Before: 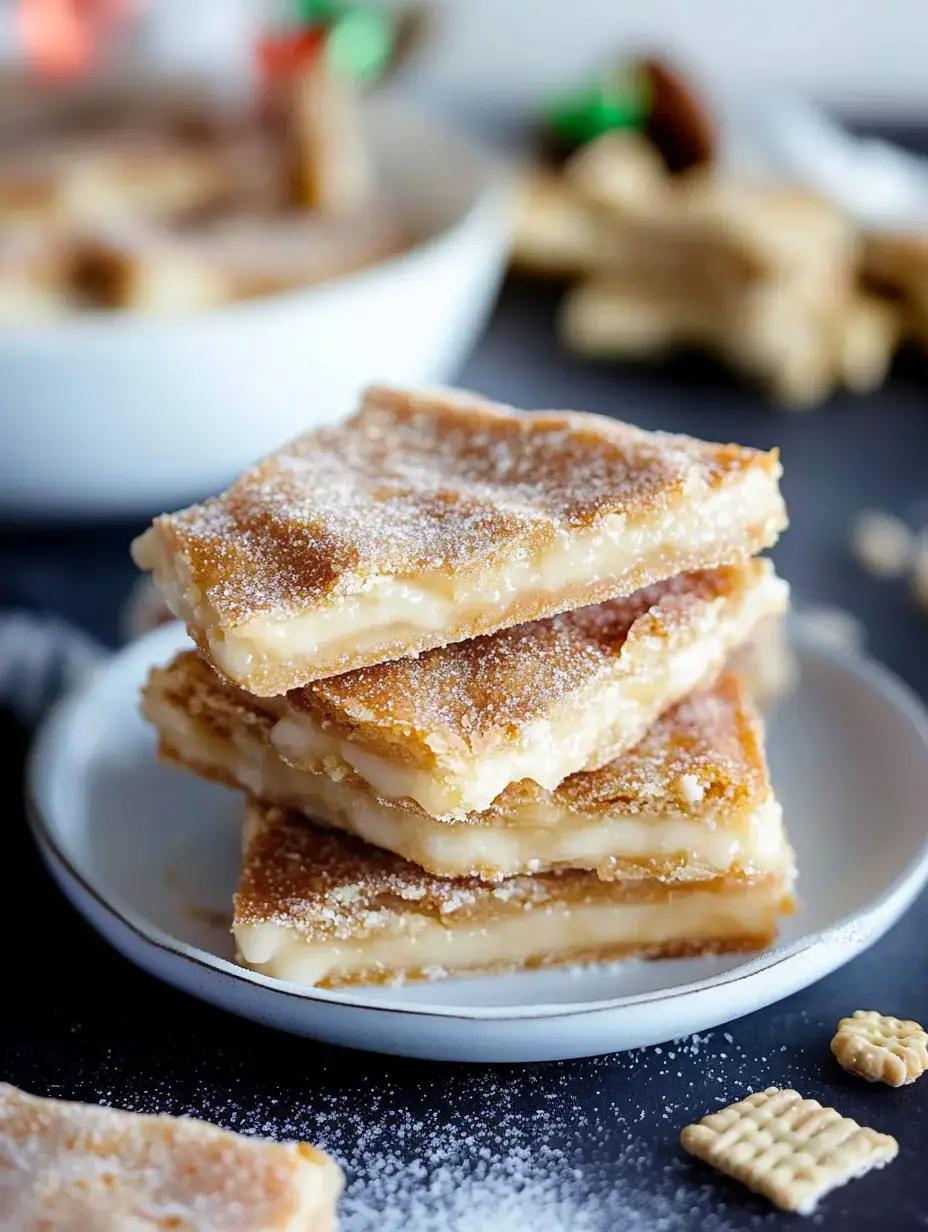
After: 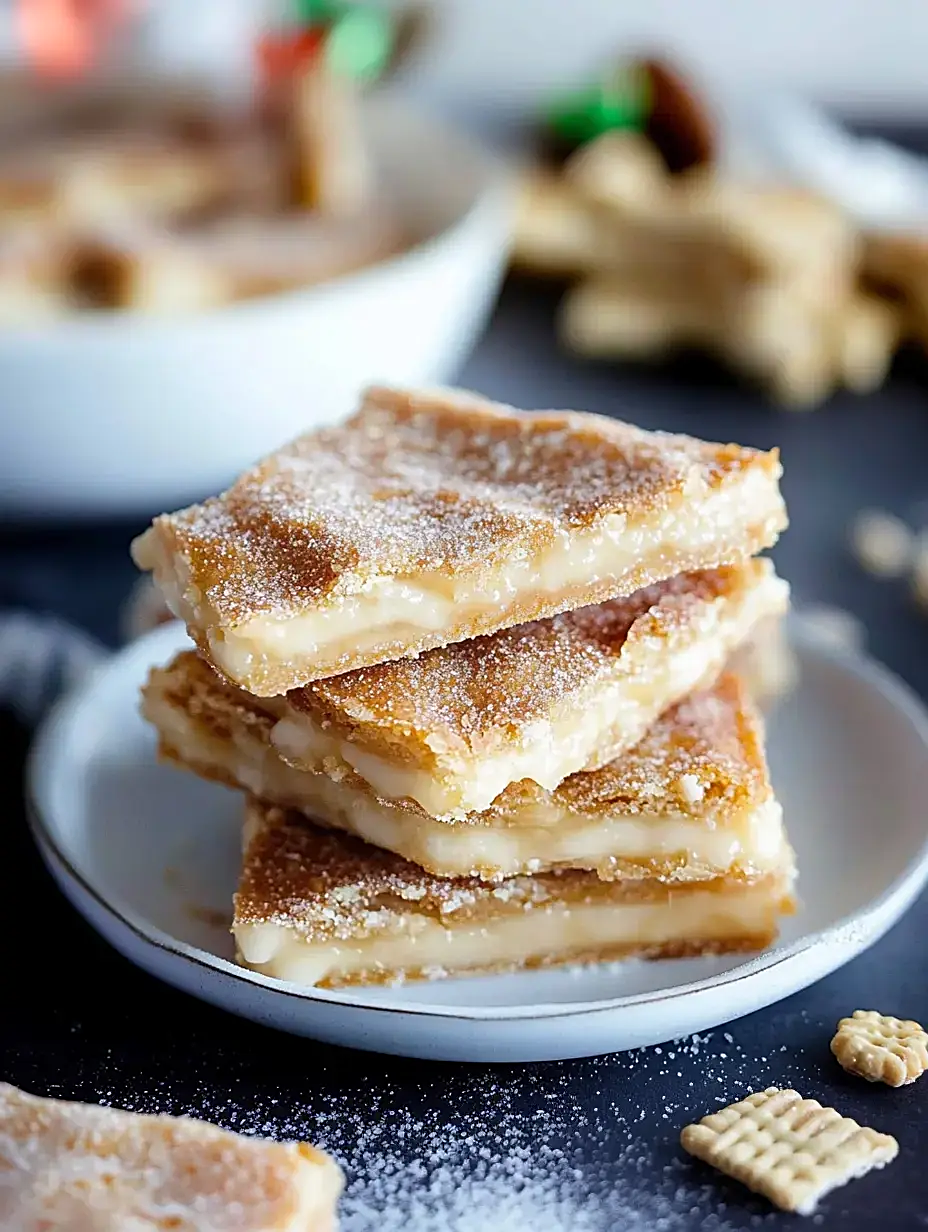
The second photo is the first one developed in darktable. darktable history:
tone equalizer: smoothing diameter 24.86%, edges refinement/feathering 6.08, preserve details guided filter
sharpen: on, module defaults
